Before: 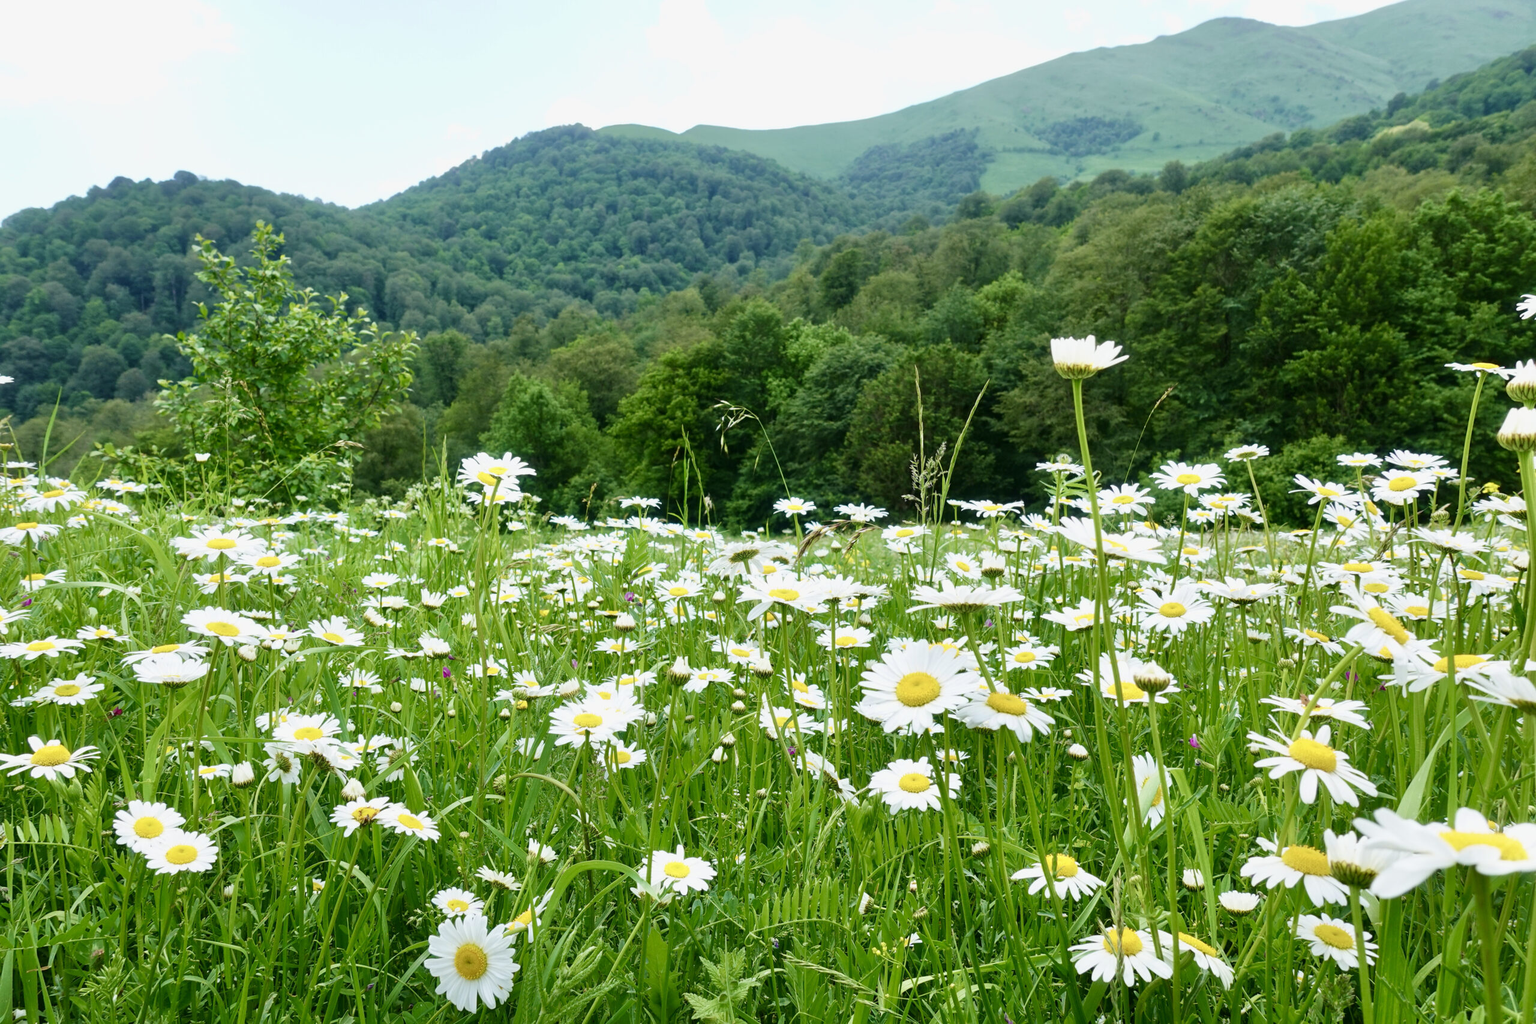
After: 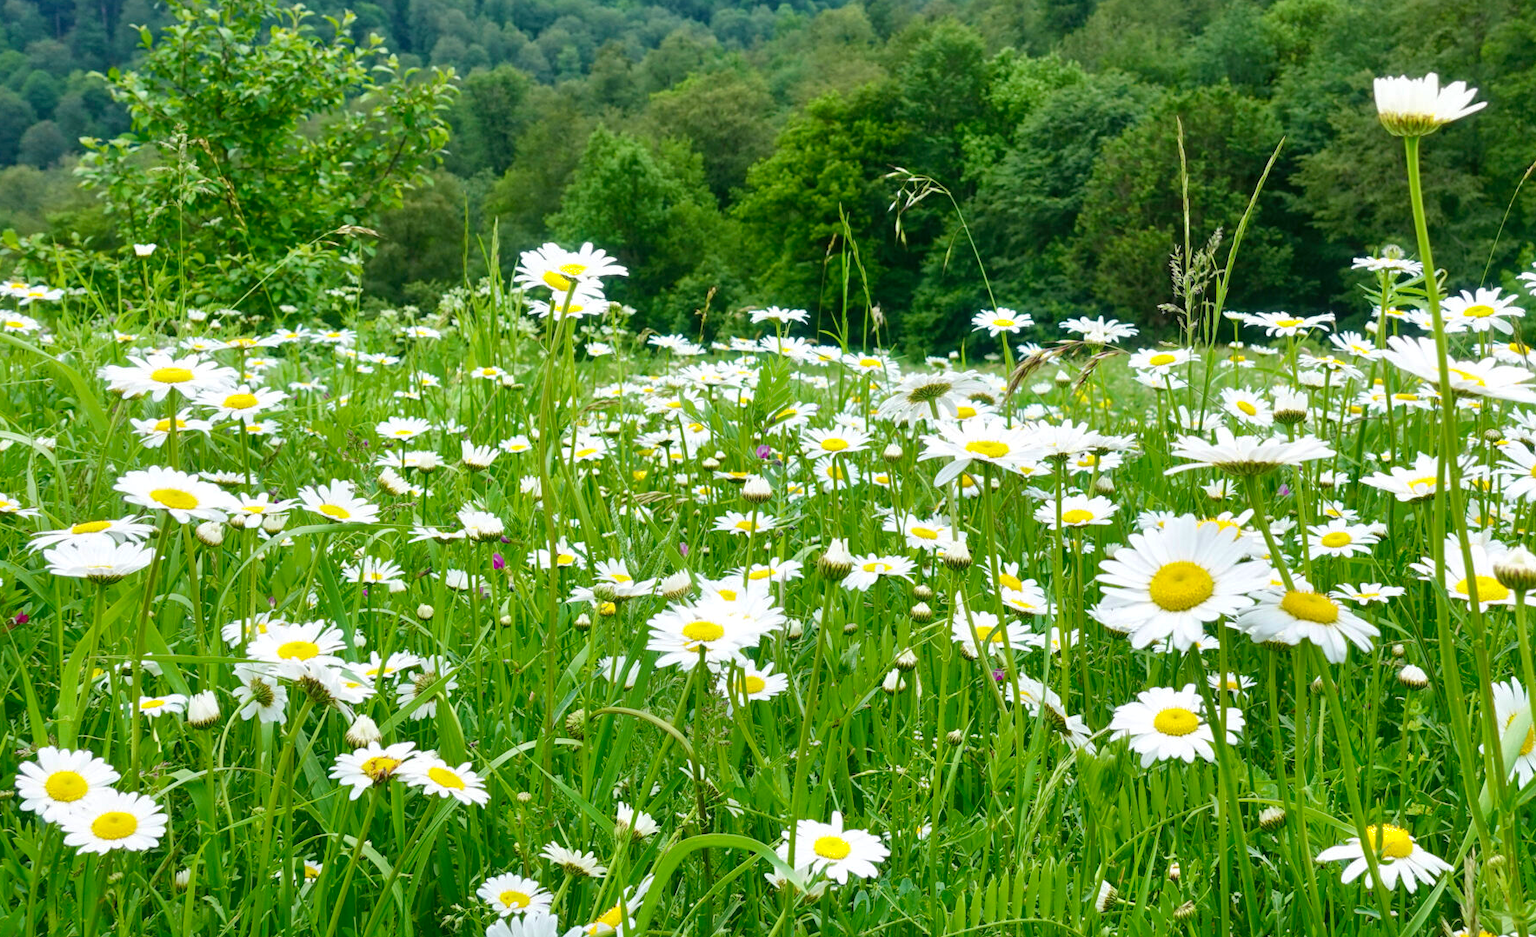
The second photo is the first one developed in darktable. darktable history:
crop: left 6.698%, top 27.845%, right 24.277%, bottom 8.972%
shadows and highlights: on, module defaults
exposure: exposure 0.124 EV, compensate exposure bias true, compensate highlight preservation false
